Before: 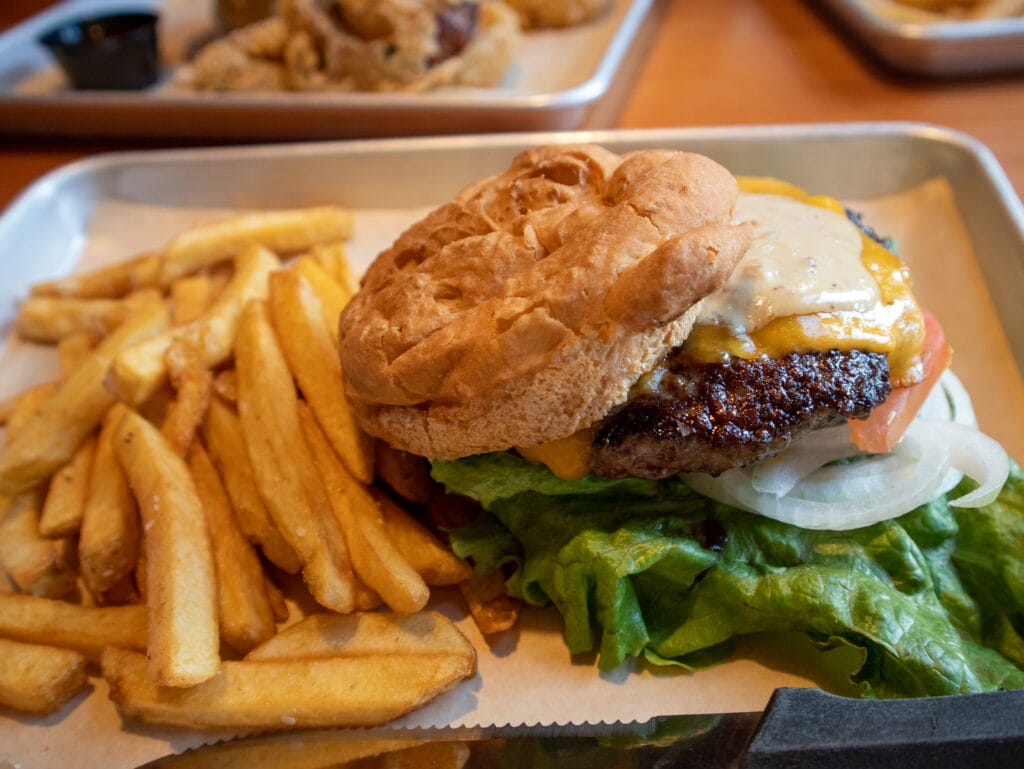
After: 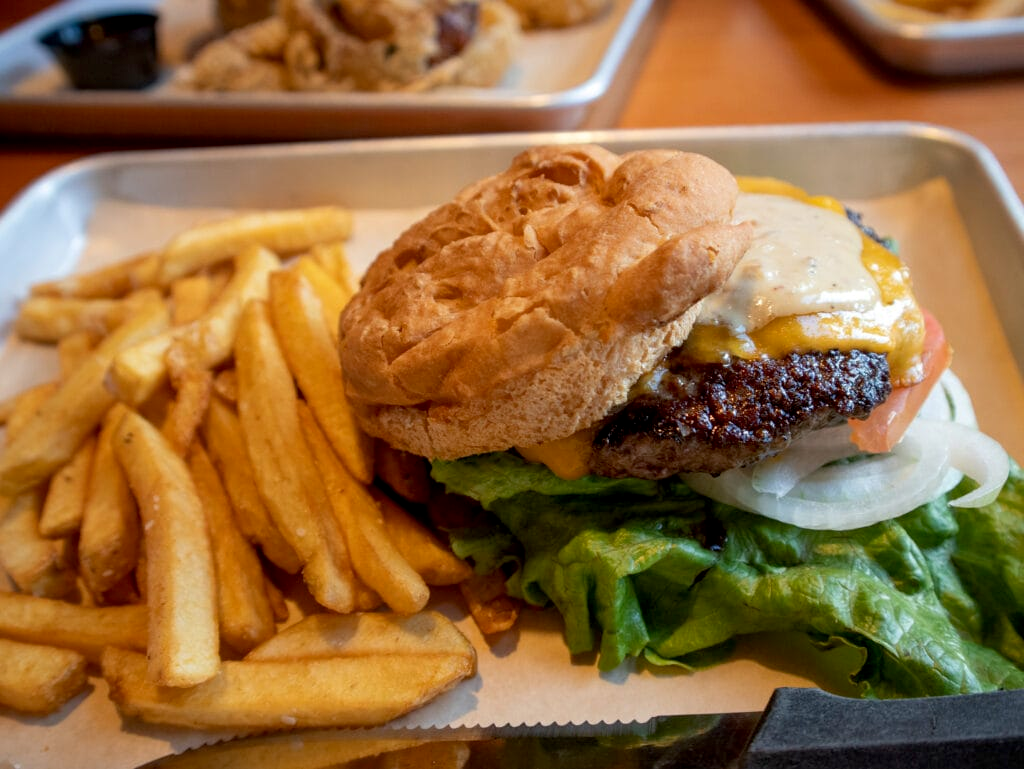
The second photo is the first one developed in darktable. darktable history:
exposure: black level correction 0.004, exposure 0.014 EV, compensate highlight preservation false
white balance: emerald 1
